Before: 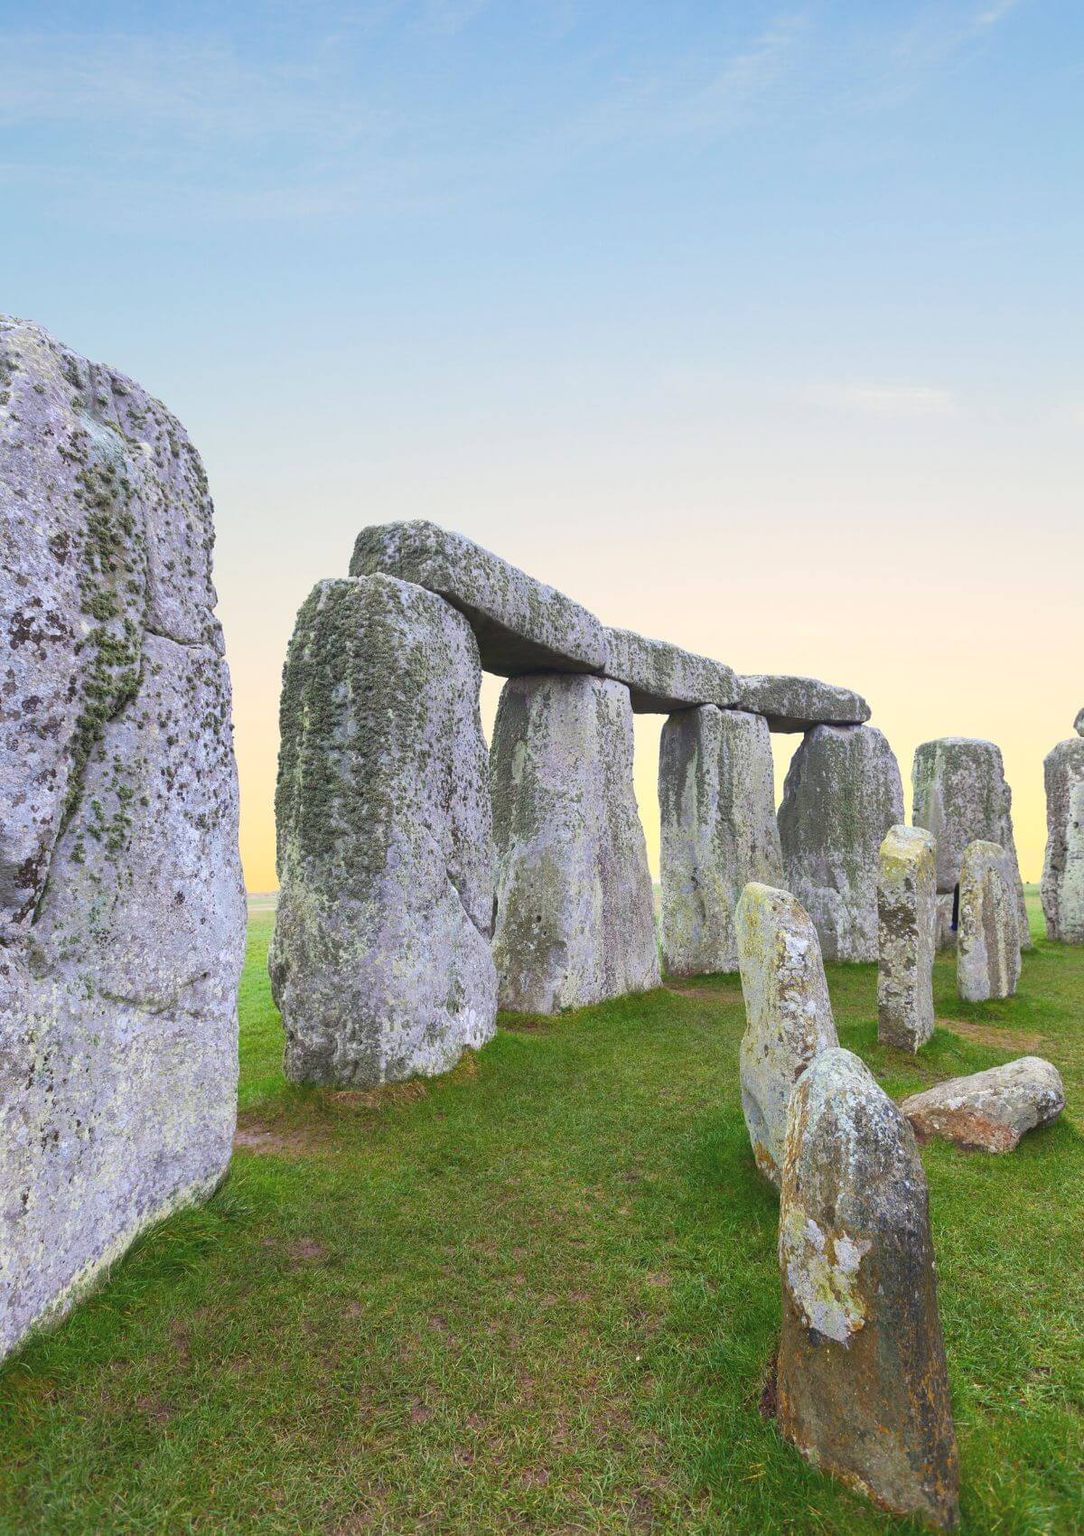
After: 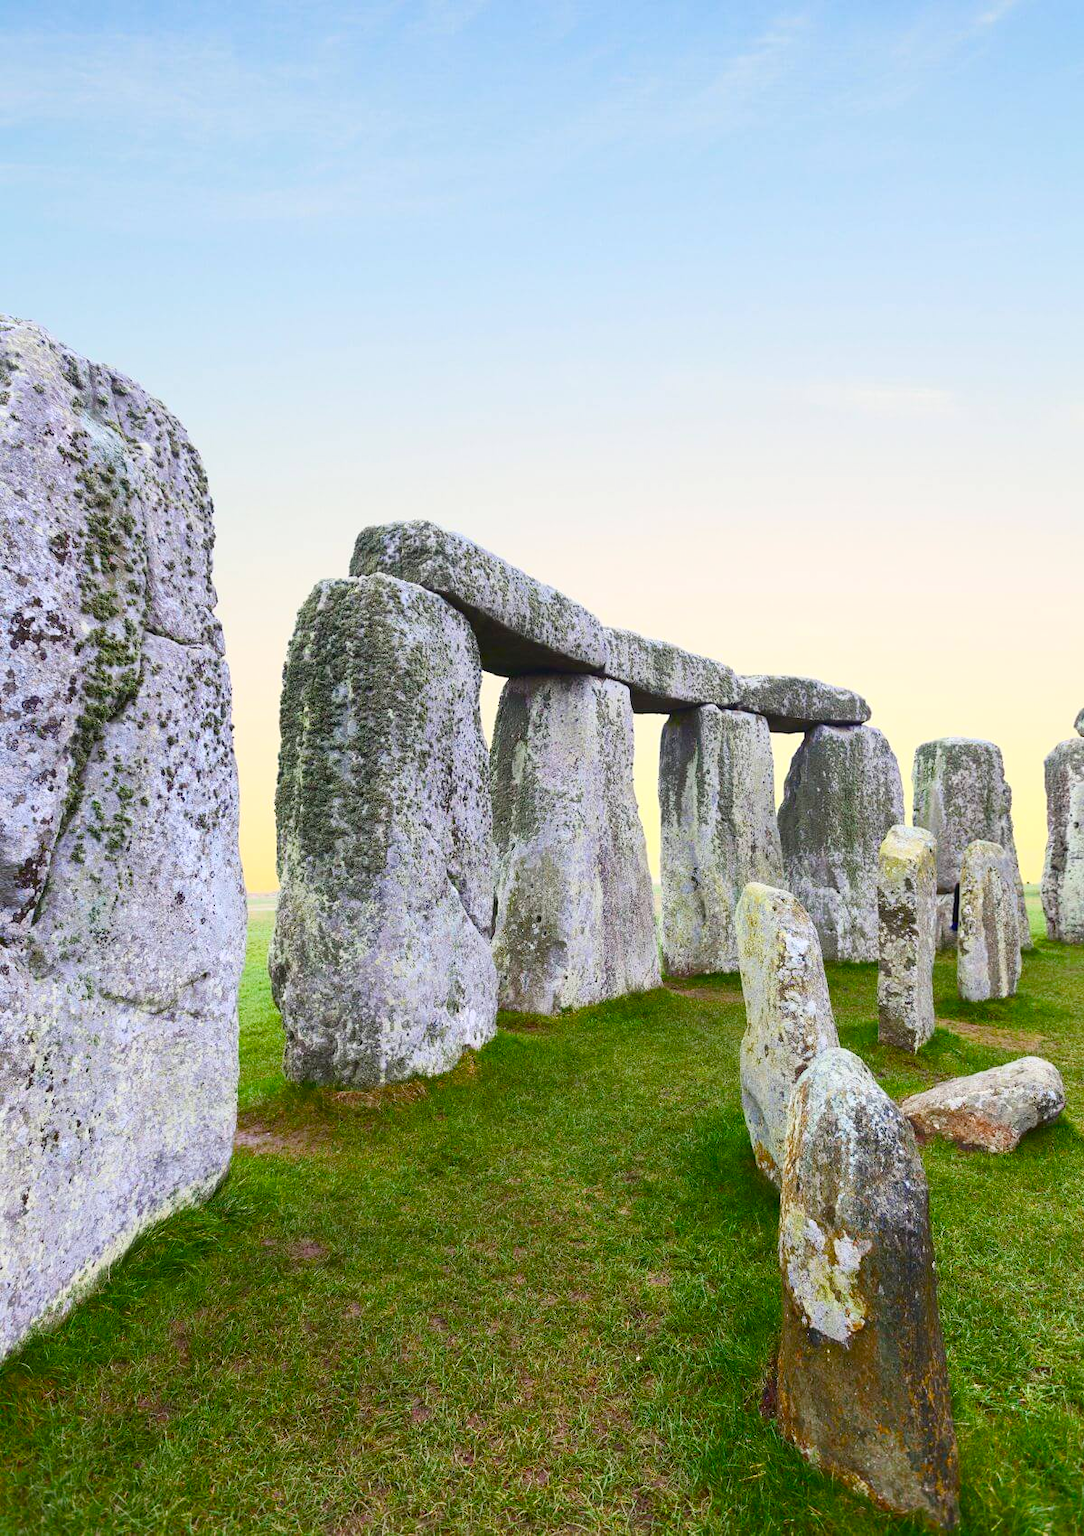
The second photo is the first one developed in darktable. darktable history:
contrast brightness saturation: contrast 0.22
color balance rgb: perceptual saturation grading › global saturation 20%, perceptual saturation grading › highlights -25%, perceptual saturation grading › shadows 50%
